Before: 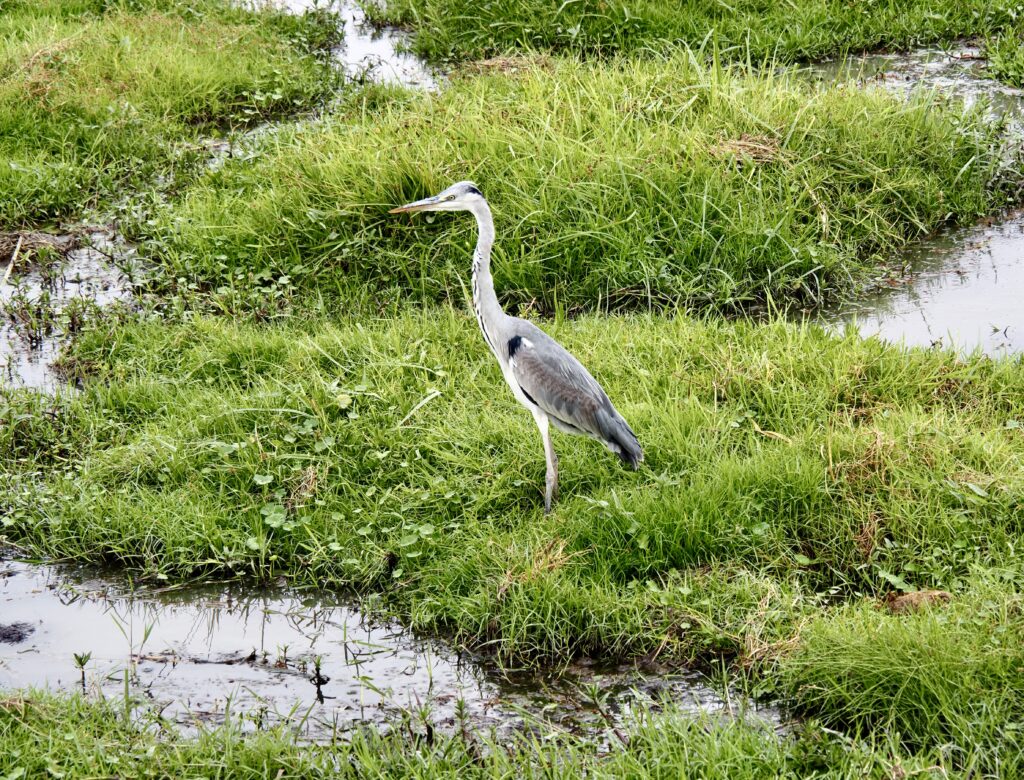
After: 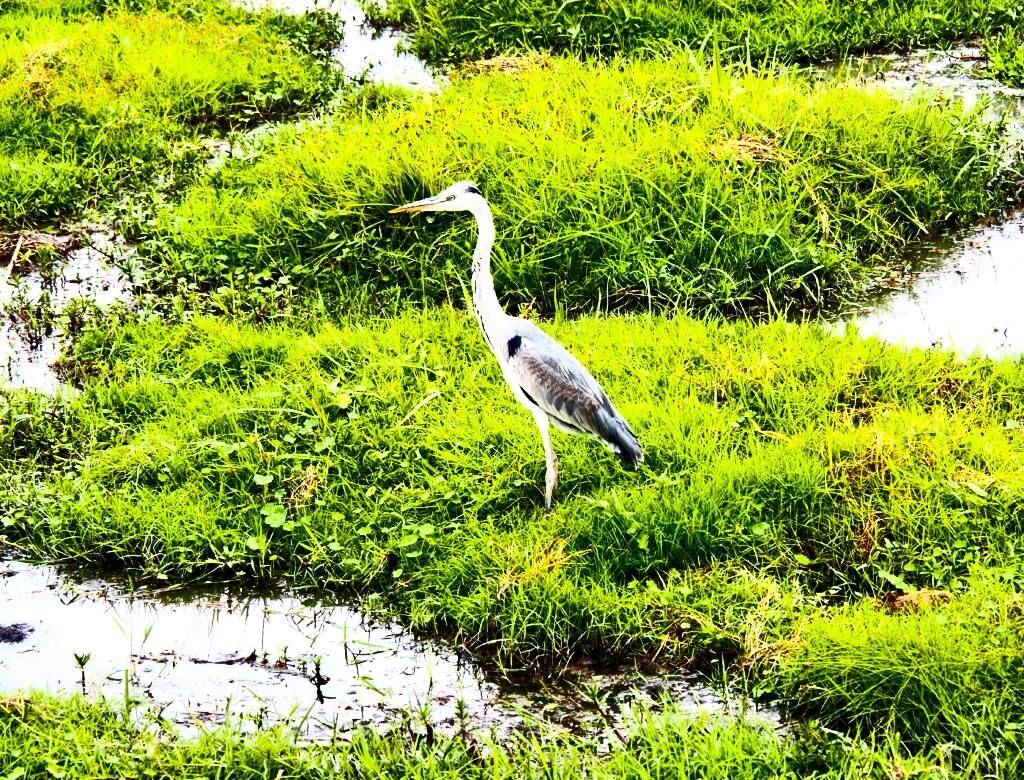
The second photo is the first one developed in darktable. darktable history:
color balance rgb: linear chroma grading › global chroma 9%, perceptual saturation grading › global saturation 36%, perceptual brilliance grading › global brilliance 15%, perceptual brilliance grading › shadows -35%, global vibrance 15%
contrast brightness saturation: contrast 0.4, brightness 0.1, saturation 0.21
color balance: mode lift, gamma, gain (sRGB), lift [0.97, 1, 1, 1], gamma [1.03, 1, 1, 1]
